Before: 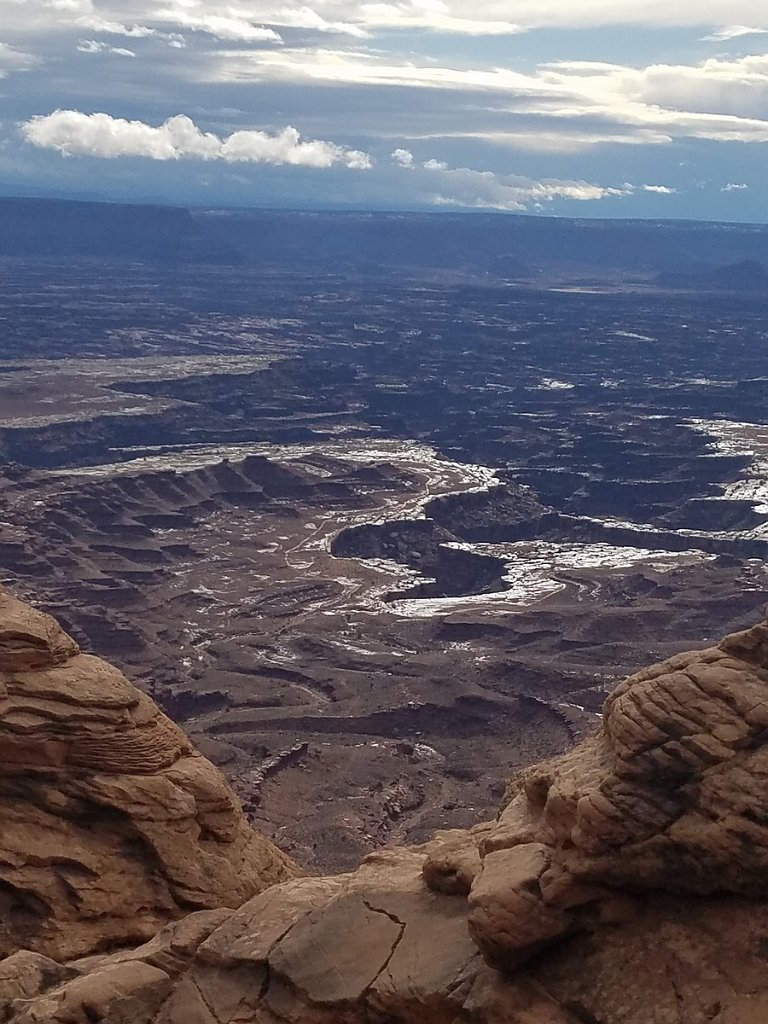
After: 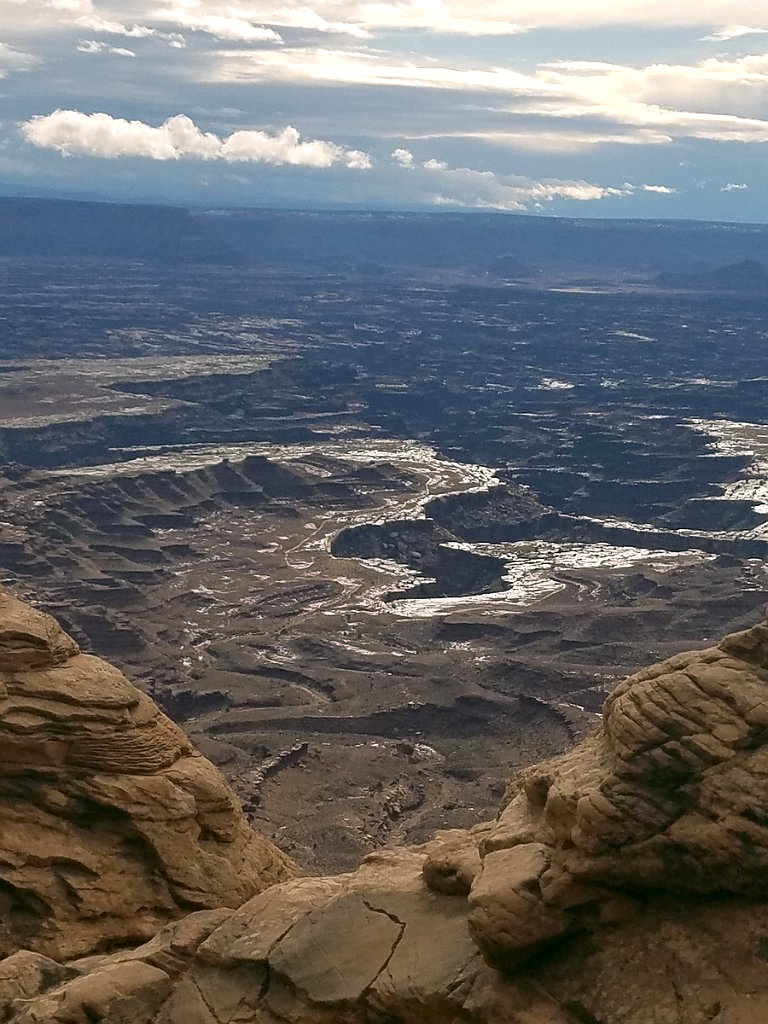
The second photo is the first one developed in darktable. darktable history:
exposure: exposure 0.2 EV, compensate highlight preservation false
color correction: highlights a* 4.02, highlights b* 4.98, shadows a* -7.55, shadows b* 4.98
